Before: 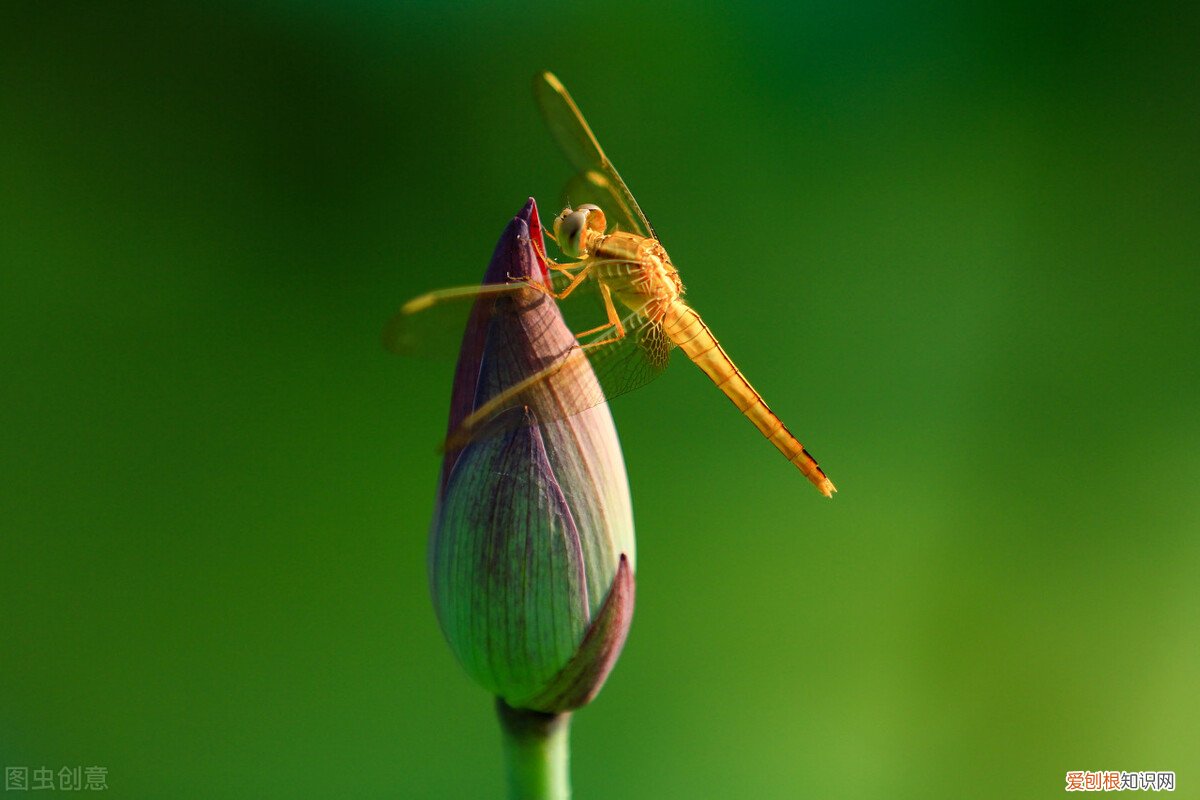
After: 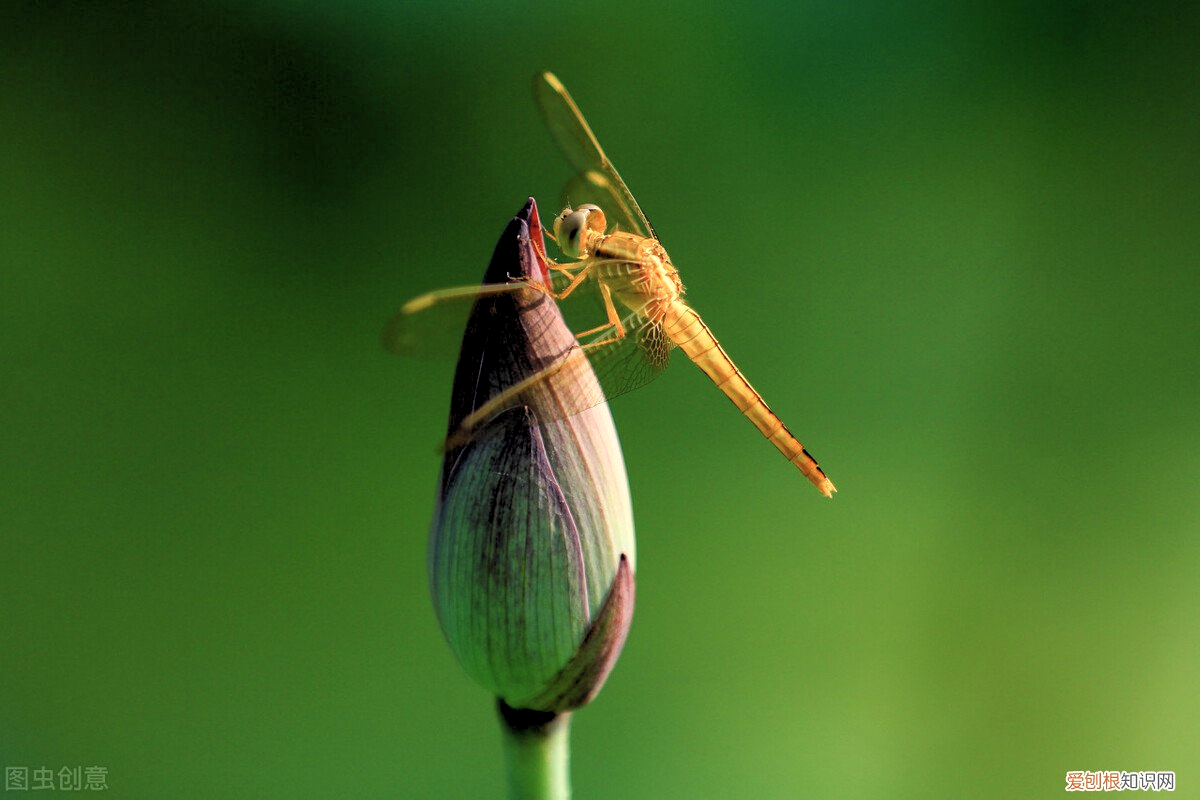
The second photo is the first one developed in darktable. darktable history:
color correction: saturation 0.85
rgb levels: levels [[0.013, 0.434, 0.89], [0, 0.5, 1], [0, 0.5, 1]]
exposure: exposure -0.04 EV, compensate highlight preservation false
